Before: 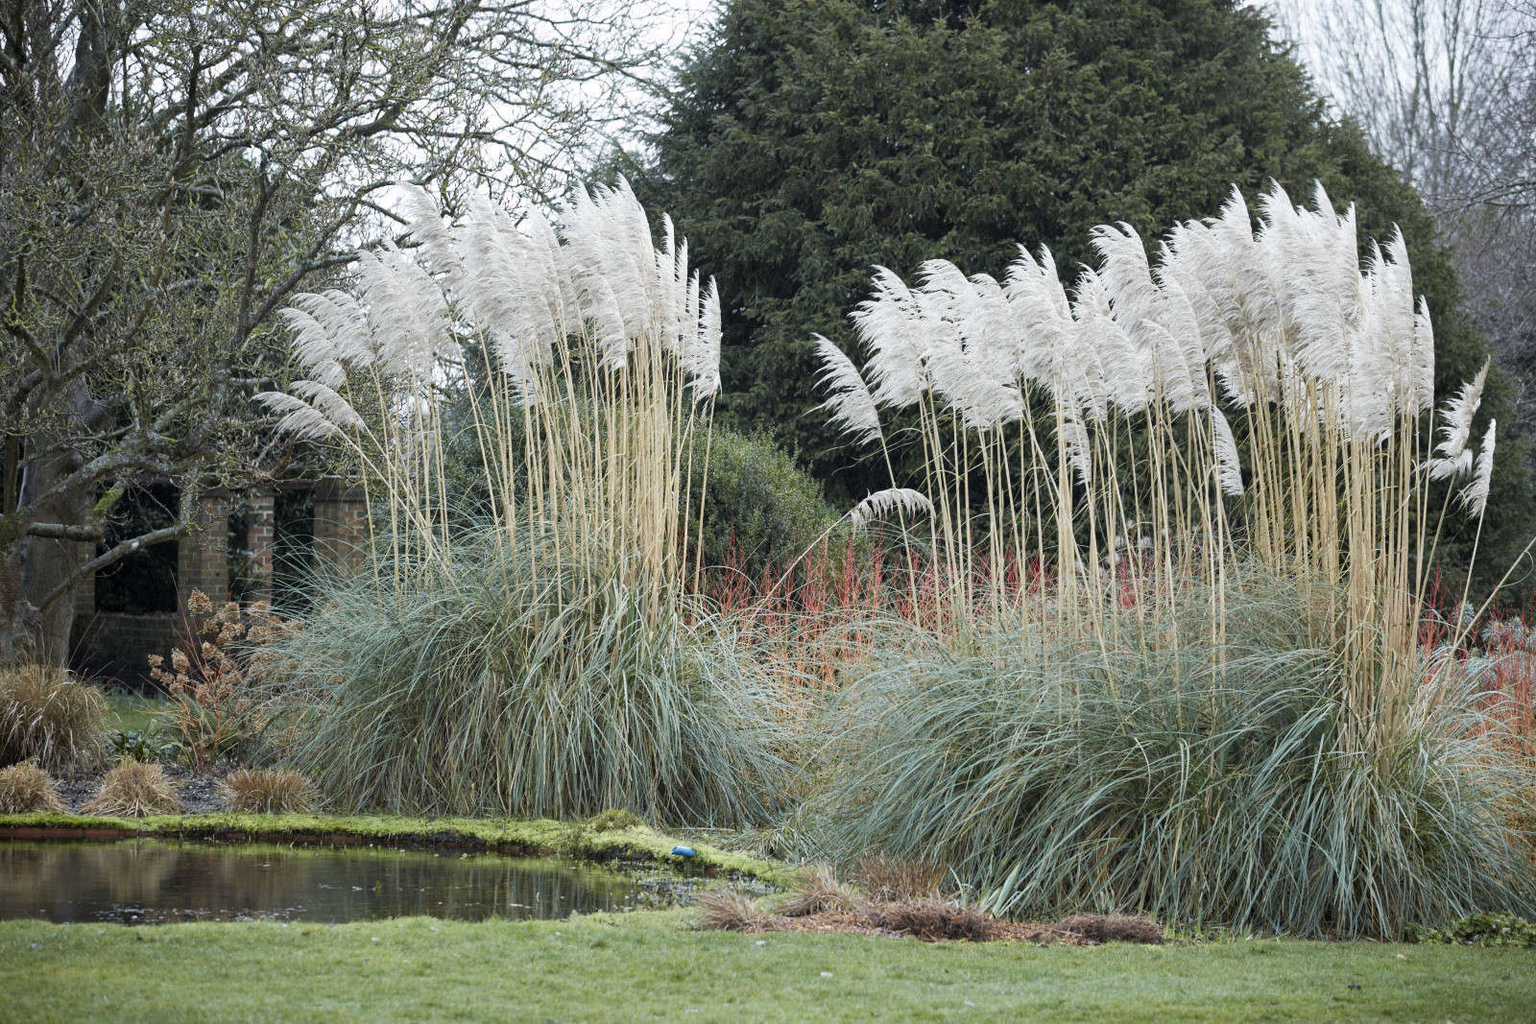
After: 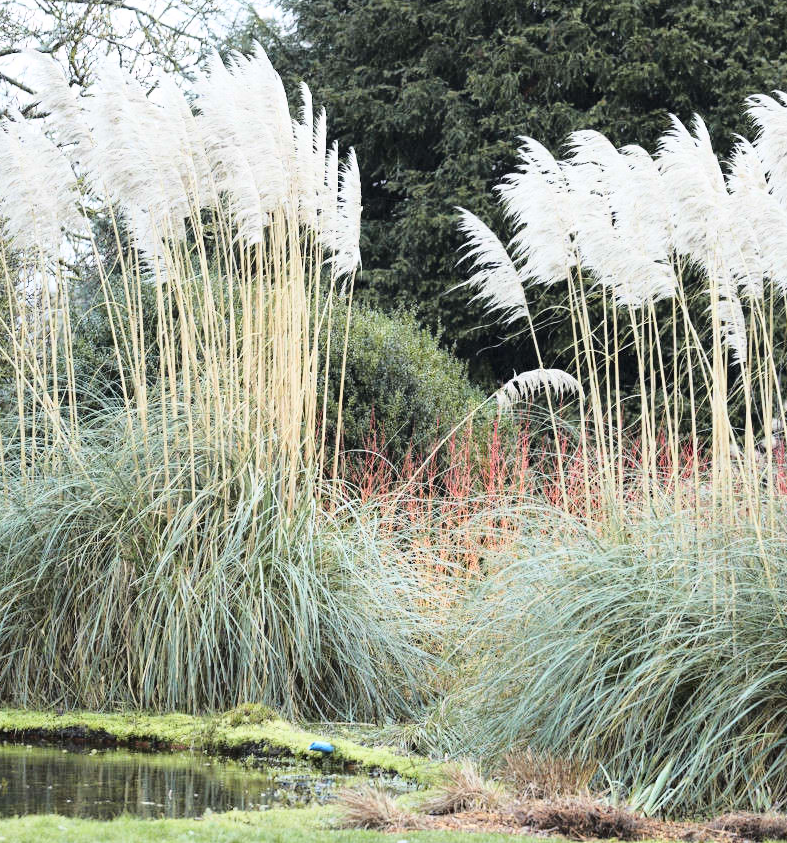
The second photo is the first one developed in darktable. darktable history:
crop and rotate: angle 0.016°, left 24.405%, top 13.153%, right 26.329%, bottom 7.759%
base curve: curves: ch0 [(0, 0) (0.028, 0.03) (0.121, 0.232) (0.46, 0.748) (0.859, 0.968) (1, 1)]
